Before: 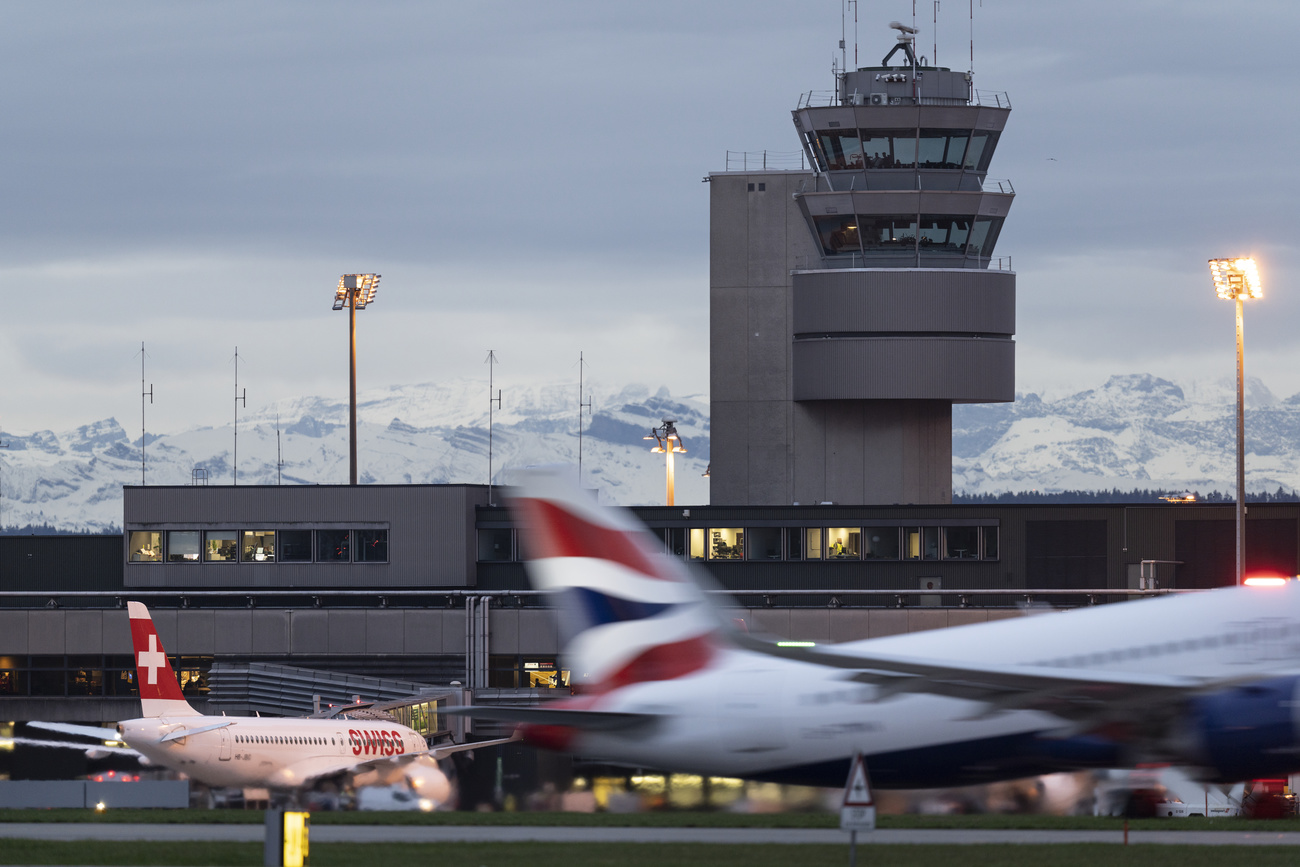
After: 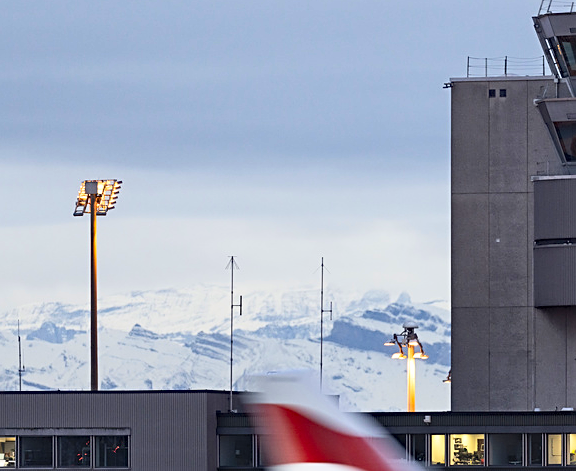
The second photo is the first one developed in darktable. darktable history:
shadows and highlights: shadows 52.2, highlights -28.72, soften with gaussian
haze removal: strength 0.252, distance 0.251, adaptive false
exposure: black level correction 0, exposure 0 EV, compensate exposure bias true, compensate highlight preservation false
tone equalizer: on, module defaults
contrast brightness saturation: contrast 0.2, brightness 0.17, saturation 0.227
crop: left 19.938%, top 10.843%, right 35.714%, bottom 34.817%
sharpen: on, module defaults
